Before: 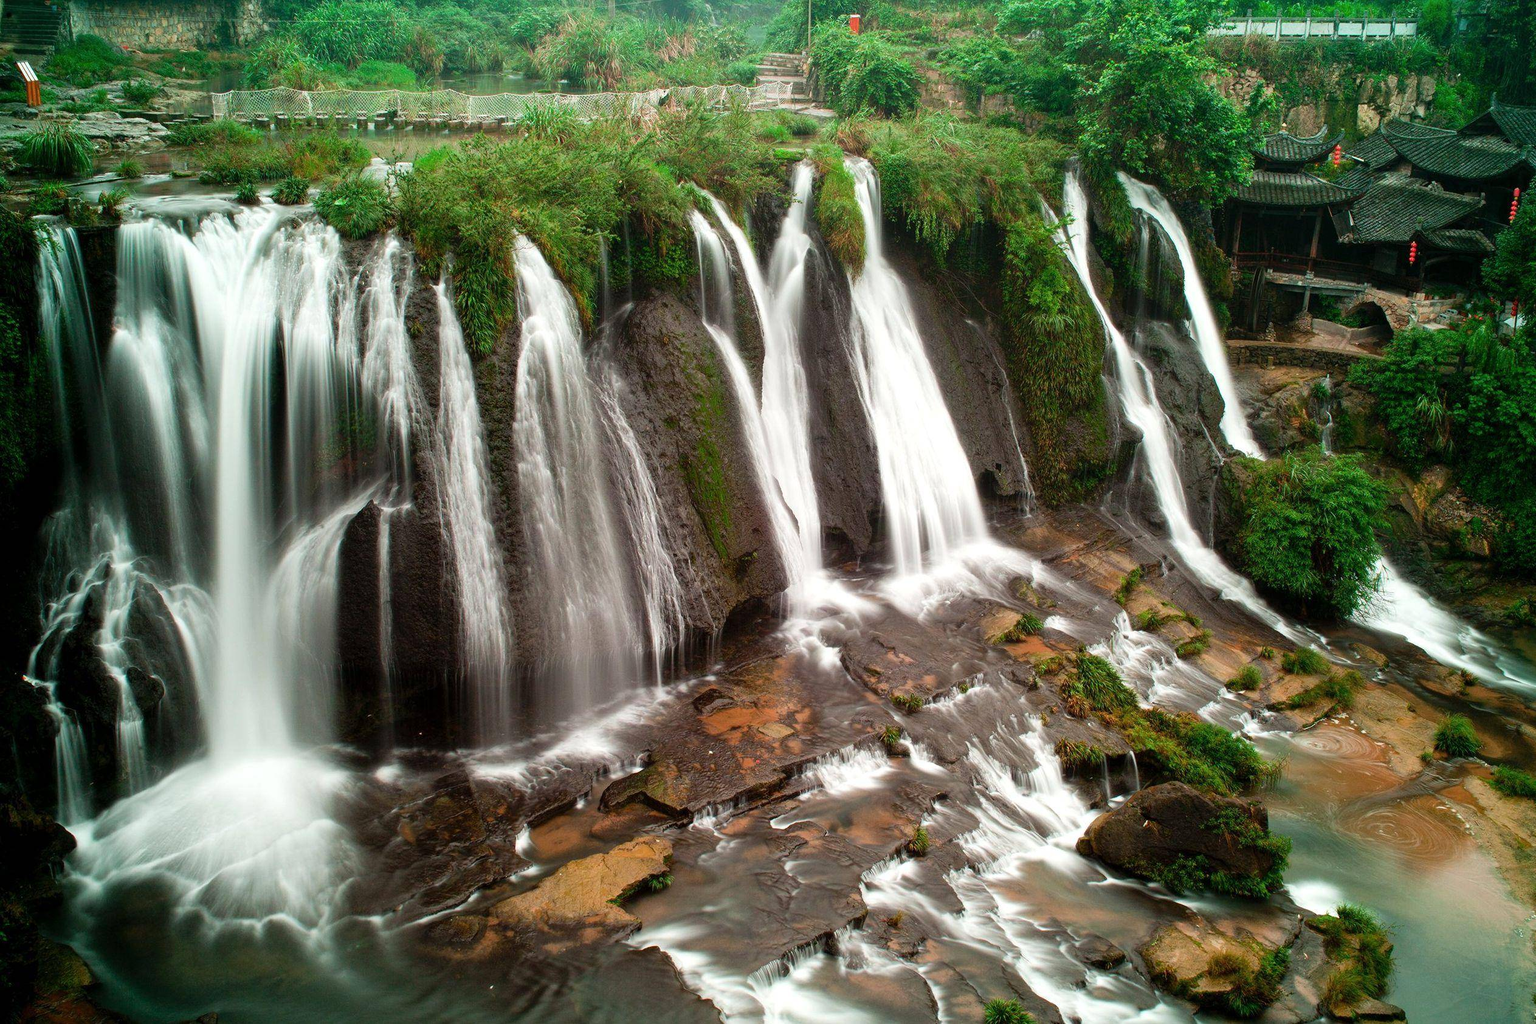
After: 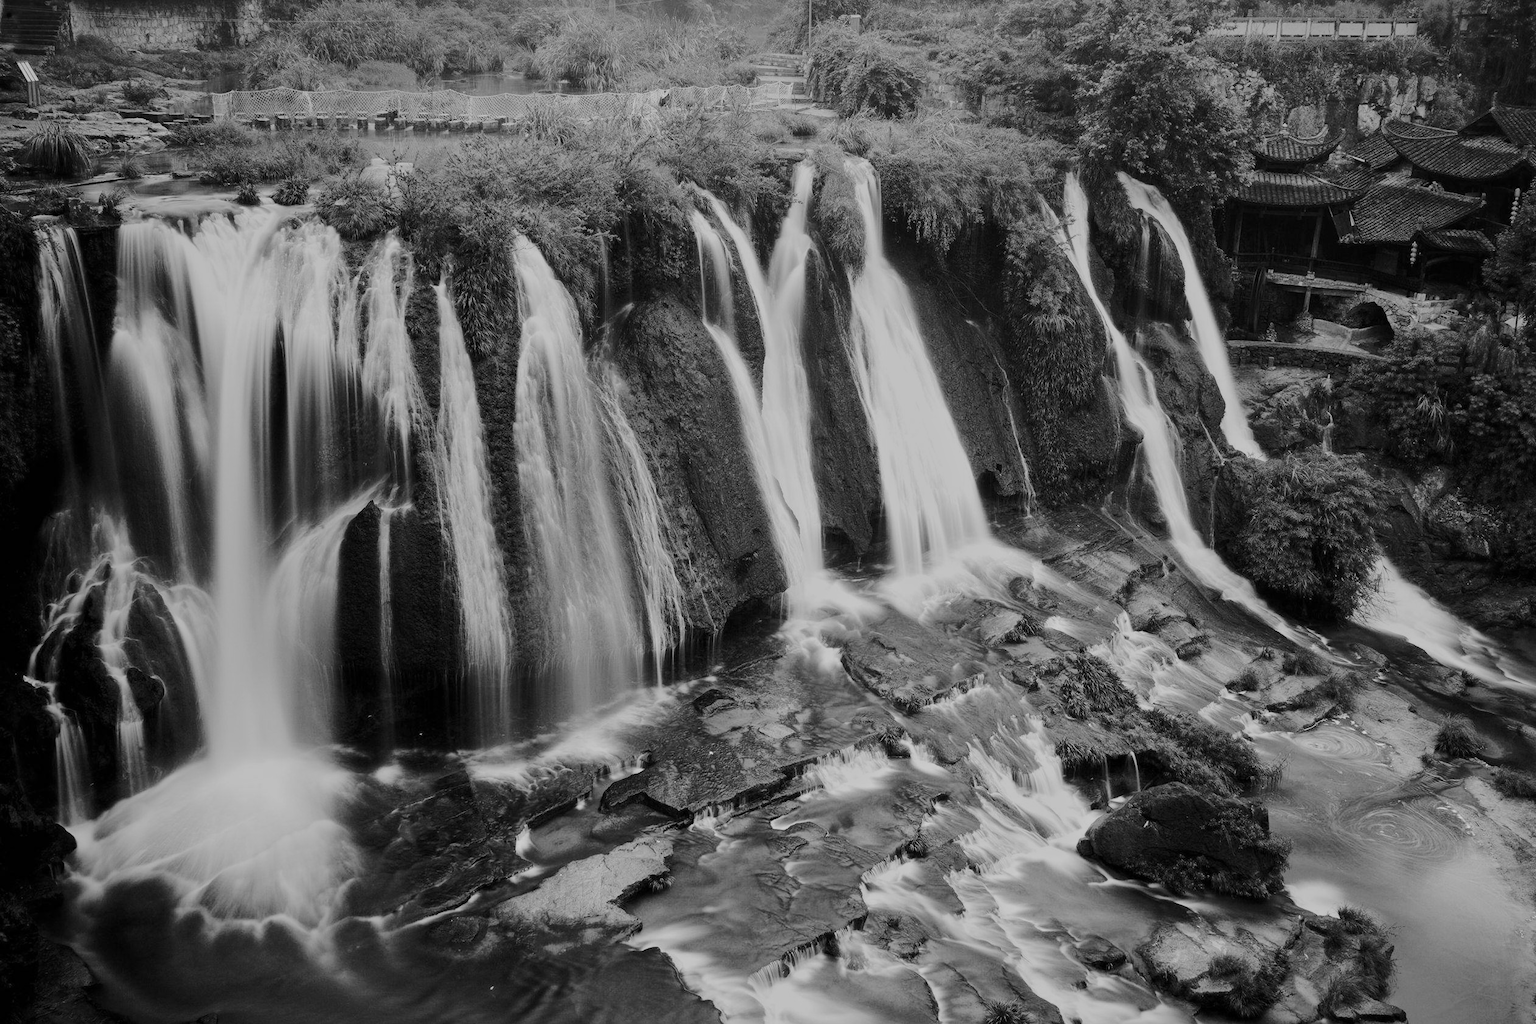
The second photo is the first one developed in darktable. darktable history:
monochrome: a 79.32, b 81.83, size 1.1
rgb curve: curves: ch0 [(0, 0) (0.284, 0.292) (0.505, 0.644) (1, 1)], compensate middle gray true
